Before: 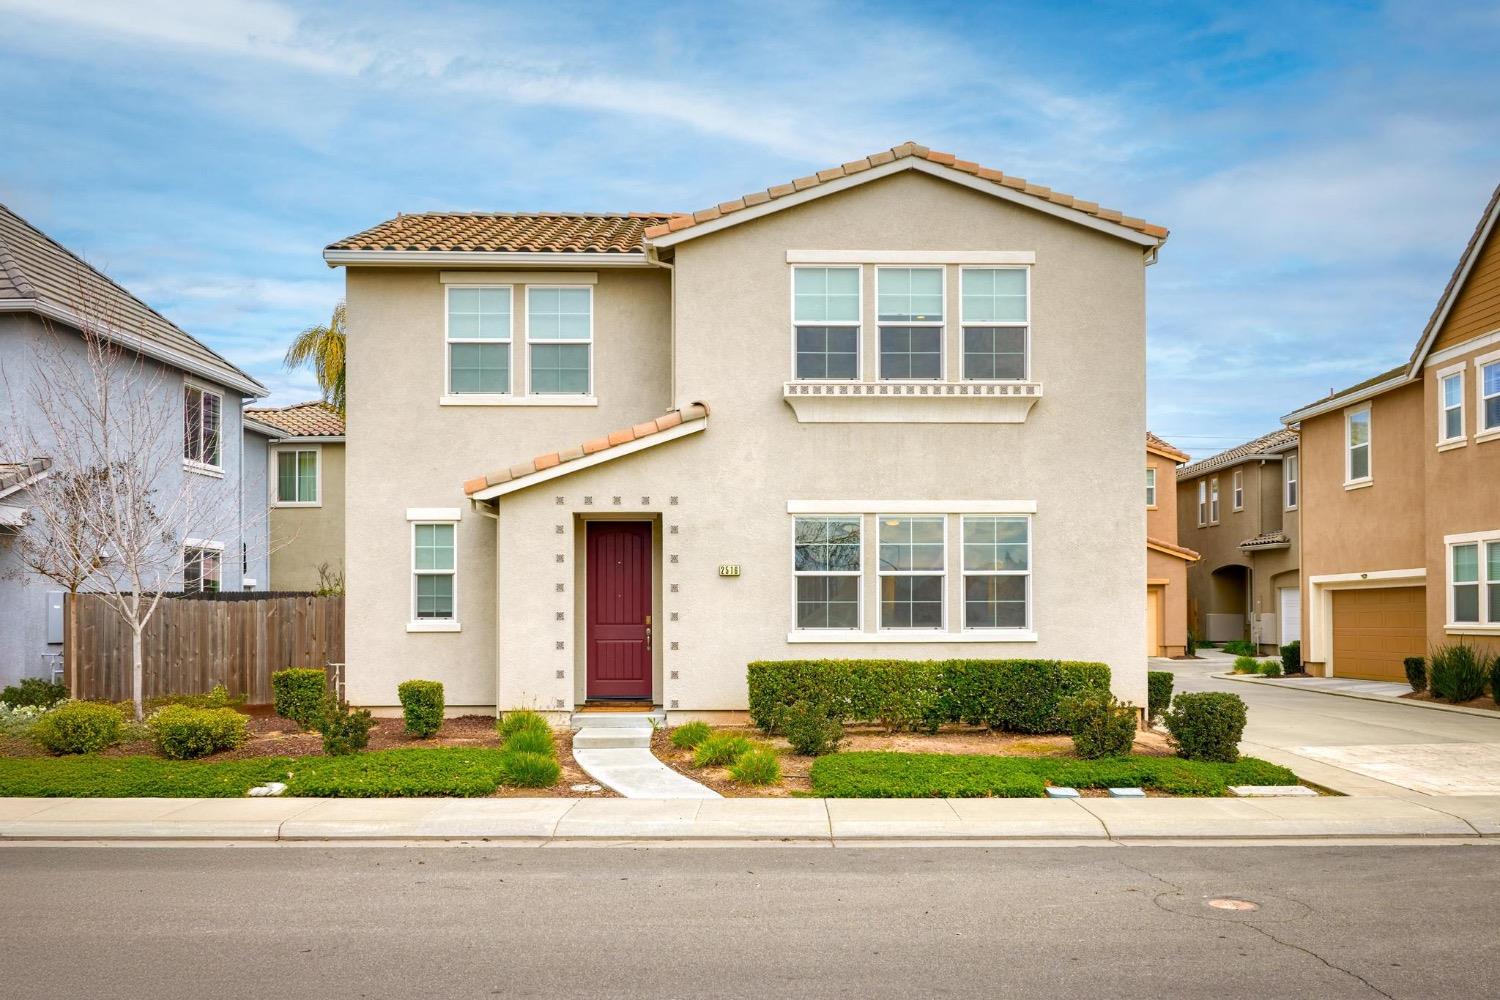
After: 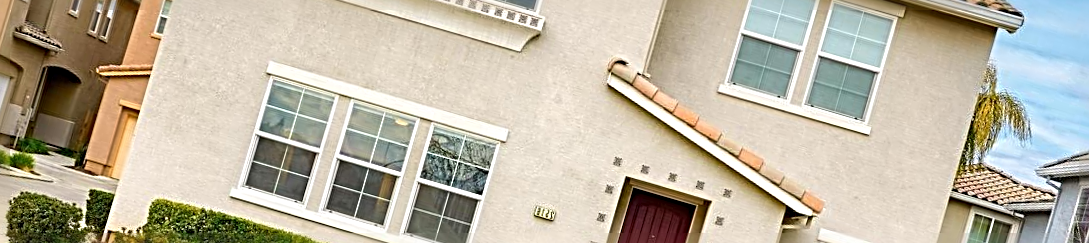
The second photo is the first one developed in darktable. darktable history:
sharpen: radius 3.69, amount 0.928
crop and rotate: angle 16.12°, top 30.835%, bottom 35.653%
